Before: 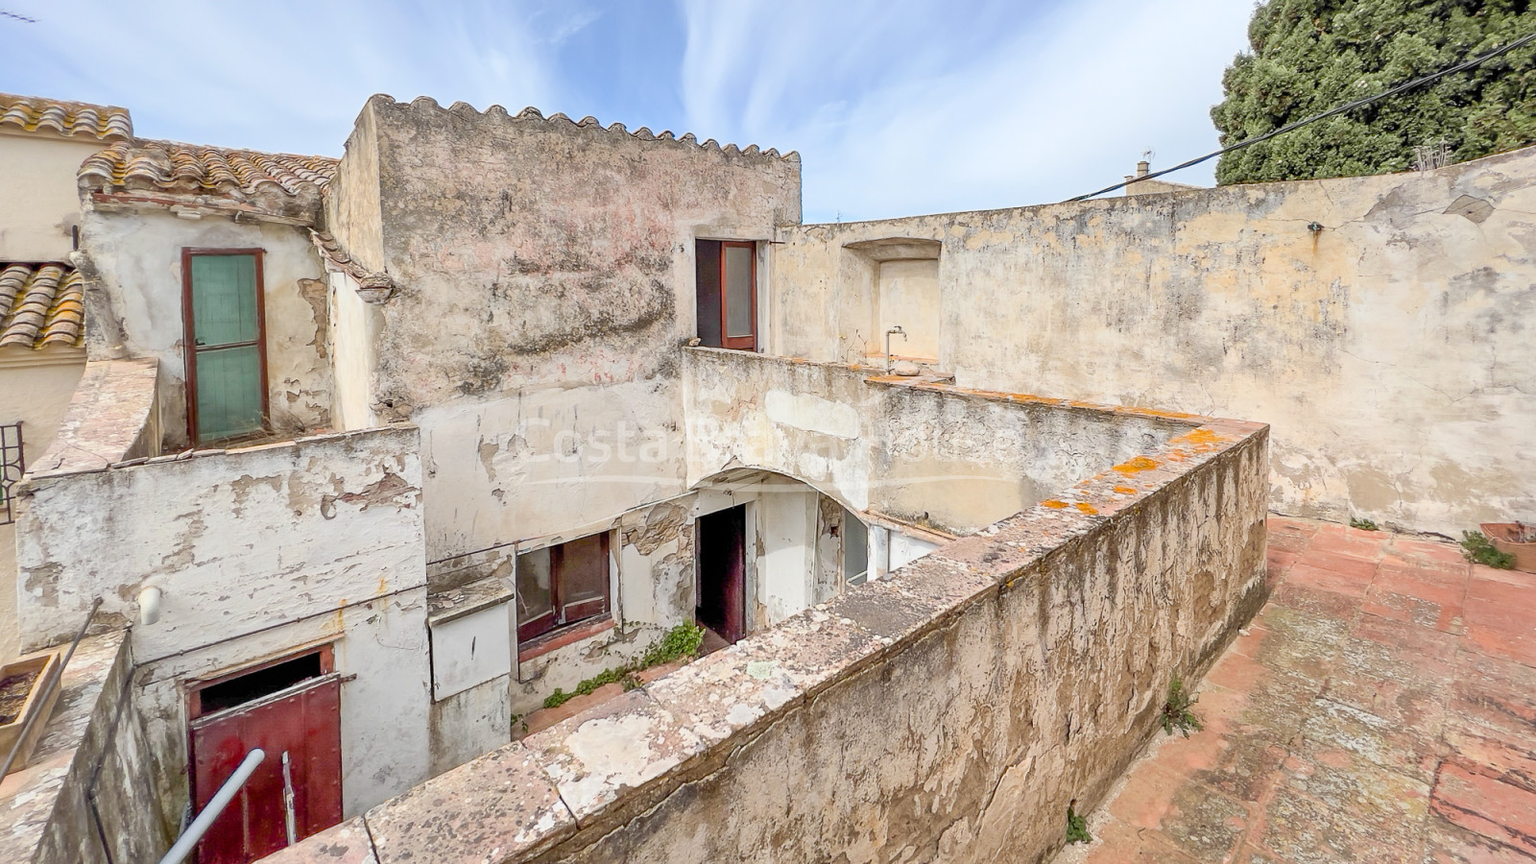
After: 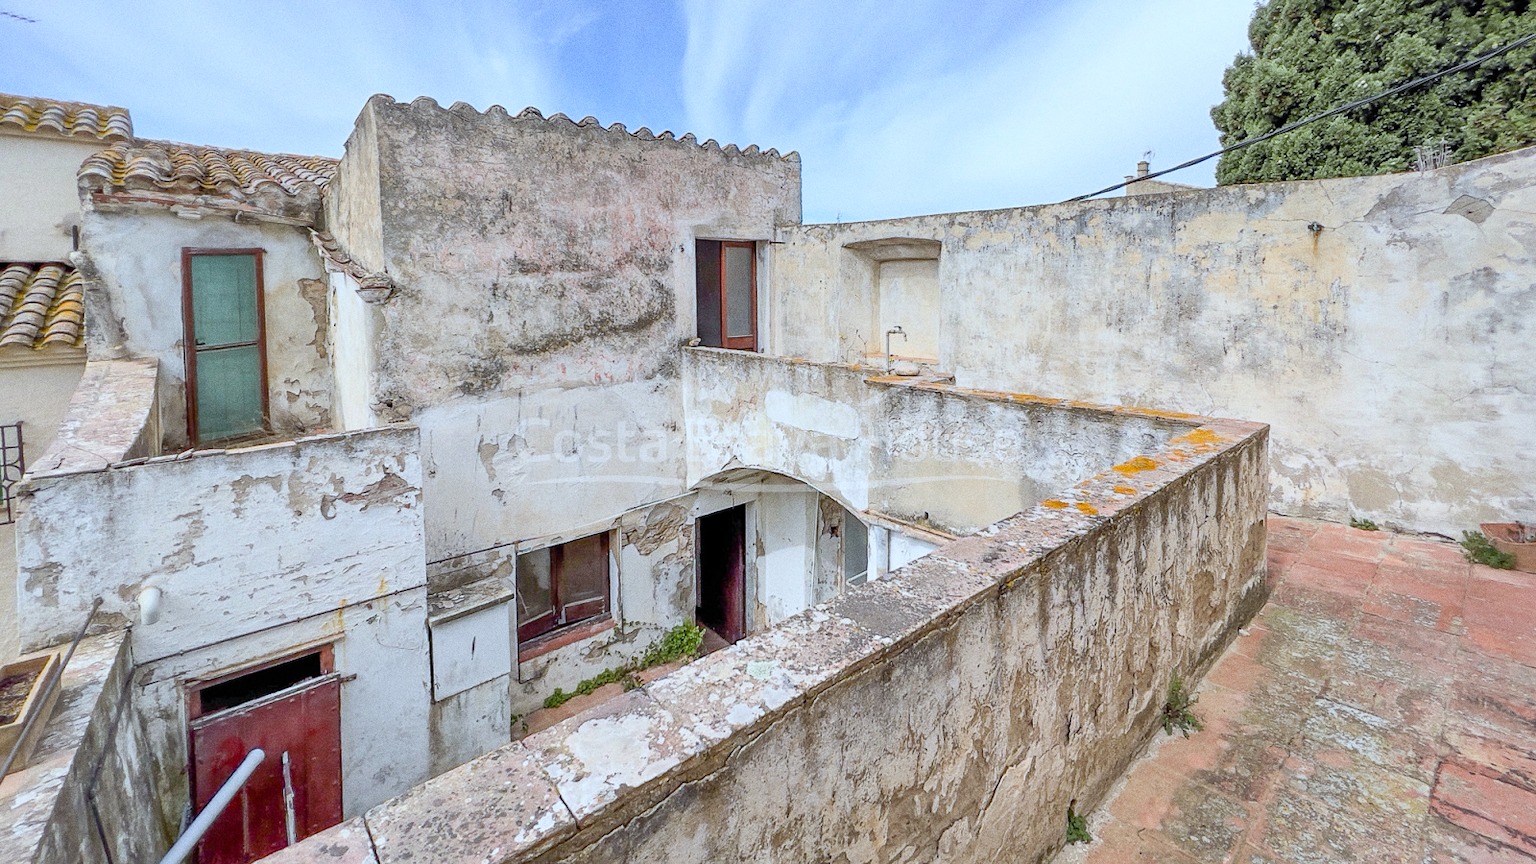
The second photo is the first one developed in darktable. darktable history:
white balance: red 0.924, blue 1.095
grain: coarseness 0.09 ISO
